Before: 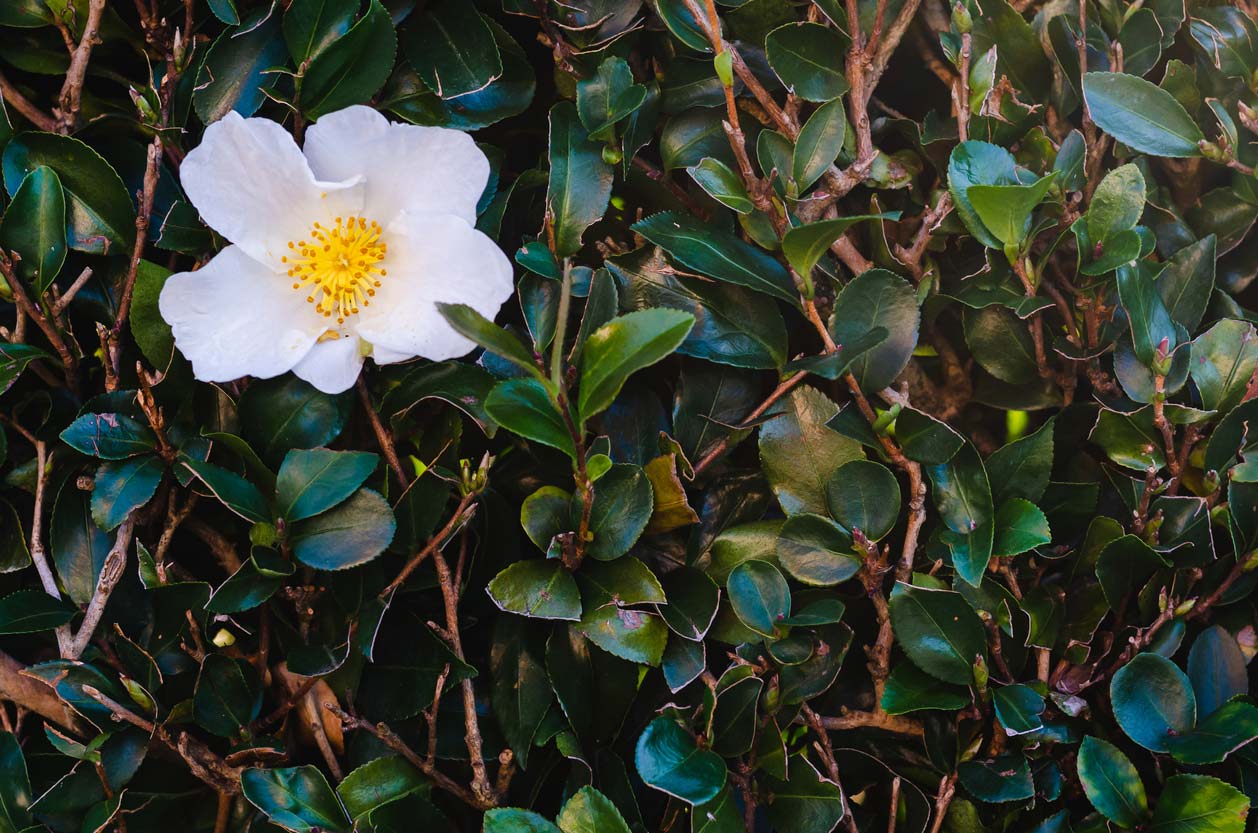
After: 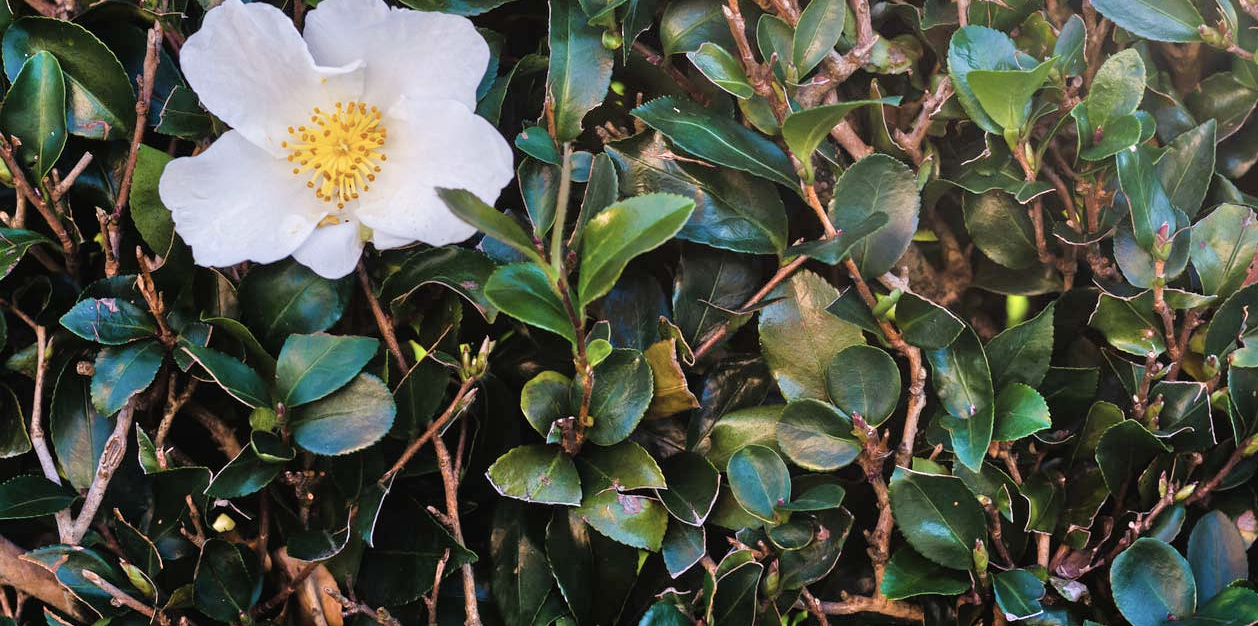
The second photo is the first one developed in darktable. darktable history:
crop: top 13.817%, bottom 10.998%
contrast brightness saturation: contrast 0.057, brightness -0.012, saturation -0.231
tone equalizer: -7 EV 0.152 EV, -6 EV 0.614 EV, -5 EV 1.16 EV, -4 EV 1.35 EV, -3 EV 1.18 EV, -2 EV 0.6 EV, -1 EV 0.166 EV
